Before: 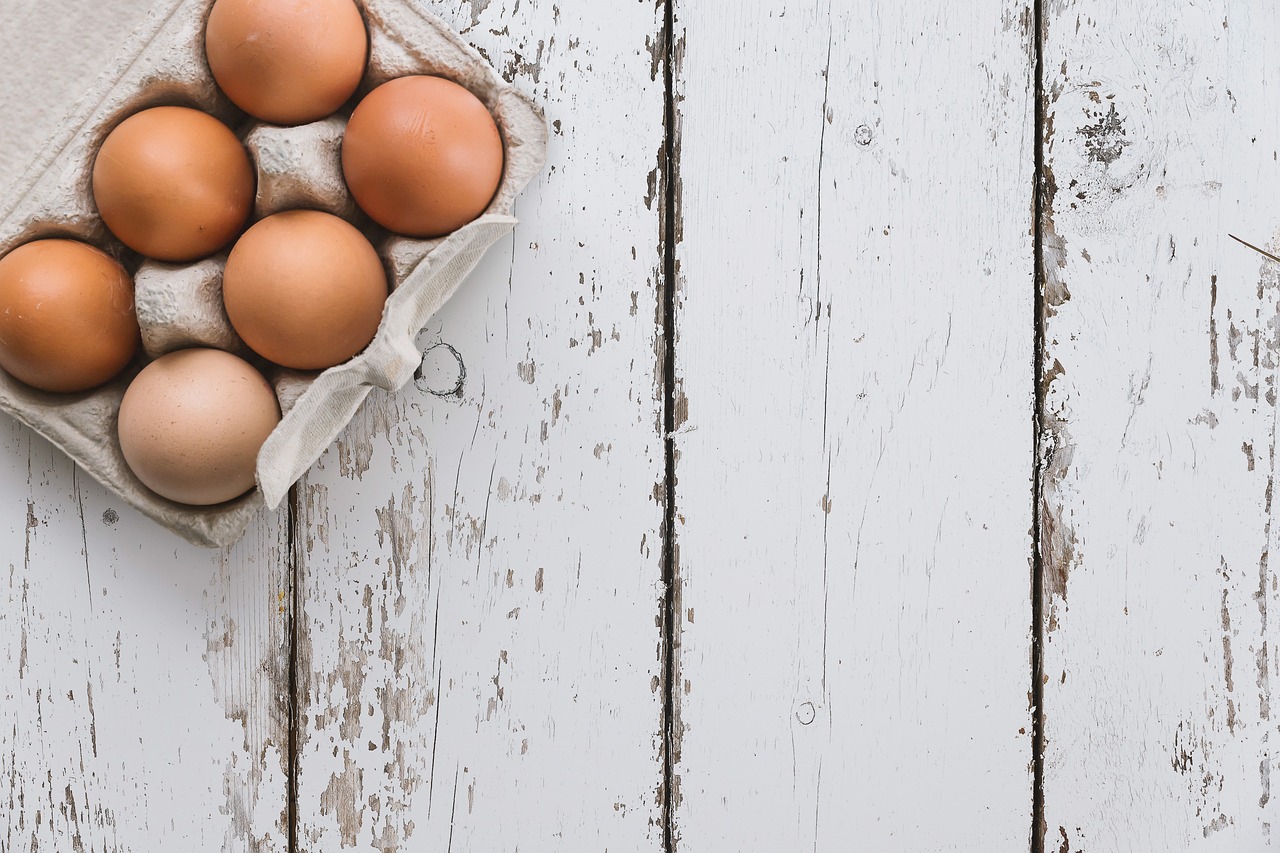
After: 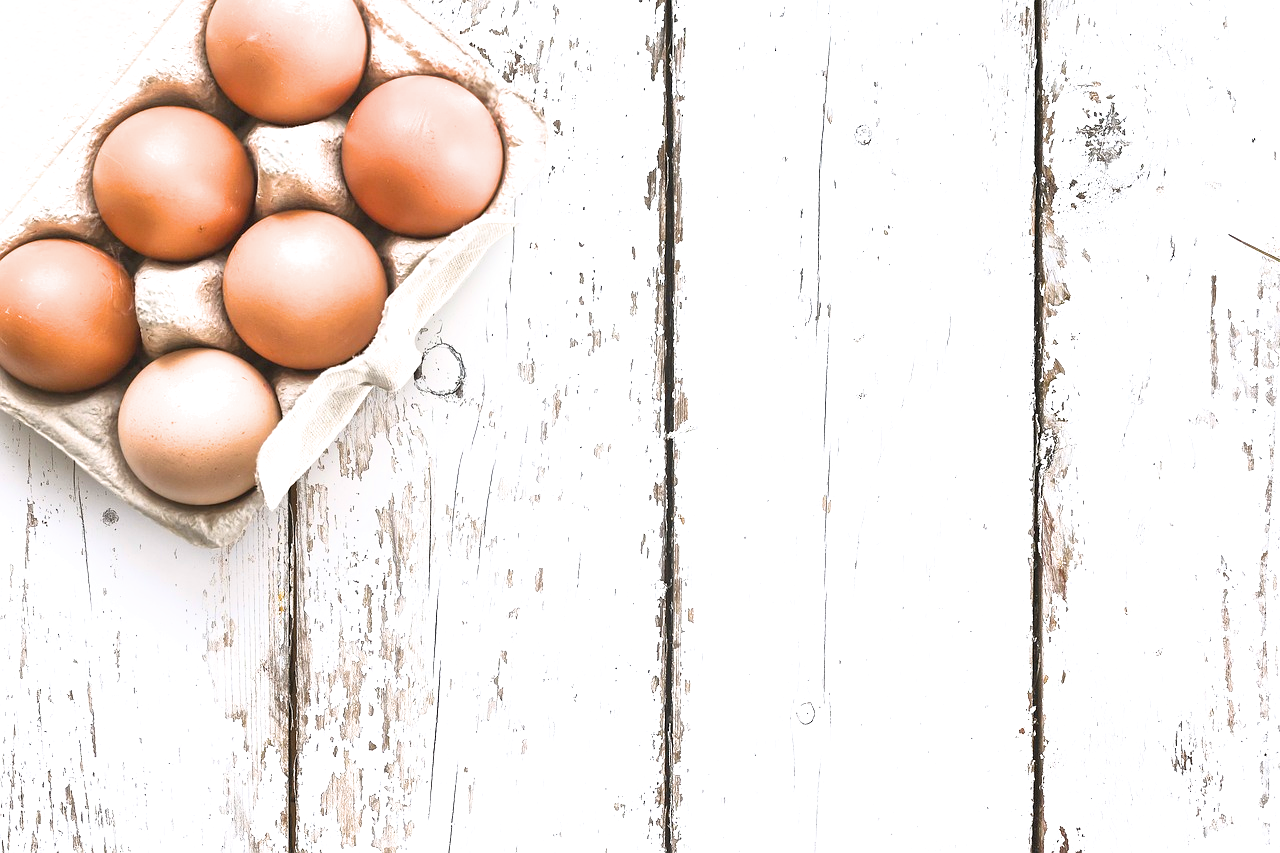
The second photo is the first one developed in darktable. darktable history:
shadows and highlights: shadows 25, highlights -25
filmic rgb: black relative exposure -16 EV, white relative exposure 2.93 EV, hardness 10.04, color science v6 (2022)
exposure: black level correction 0.001, exposure 1.3 EV, compensate highlight preservation false
